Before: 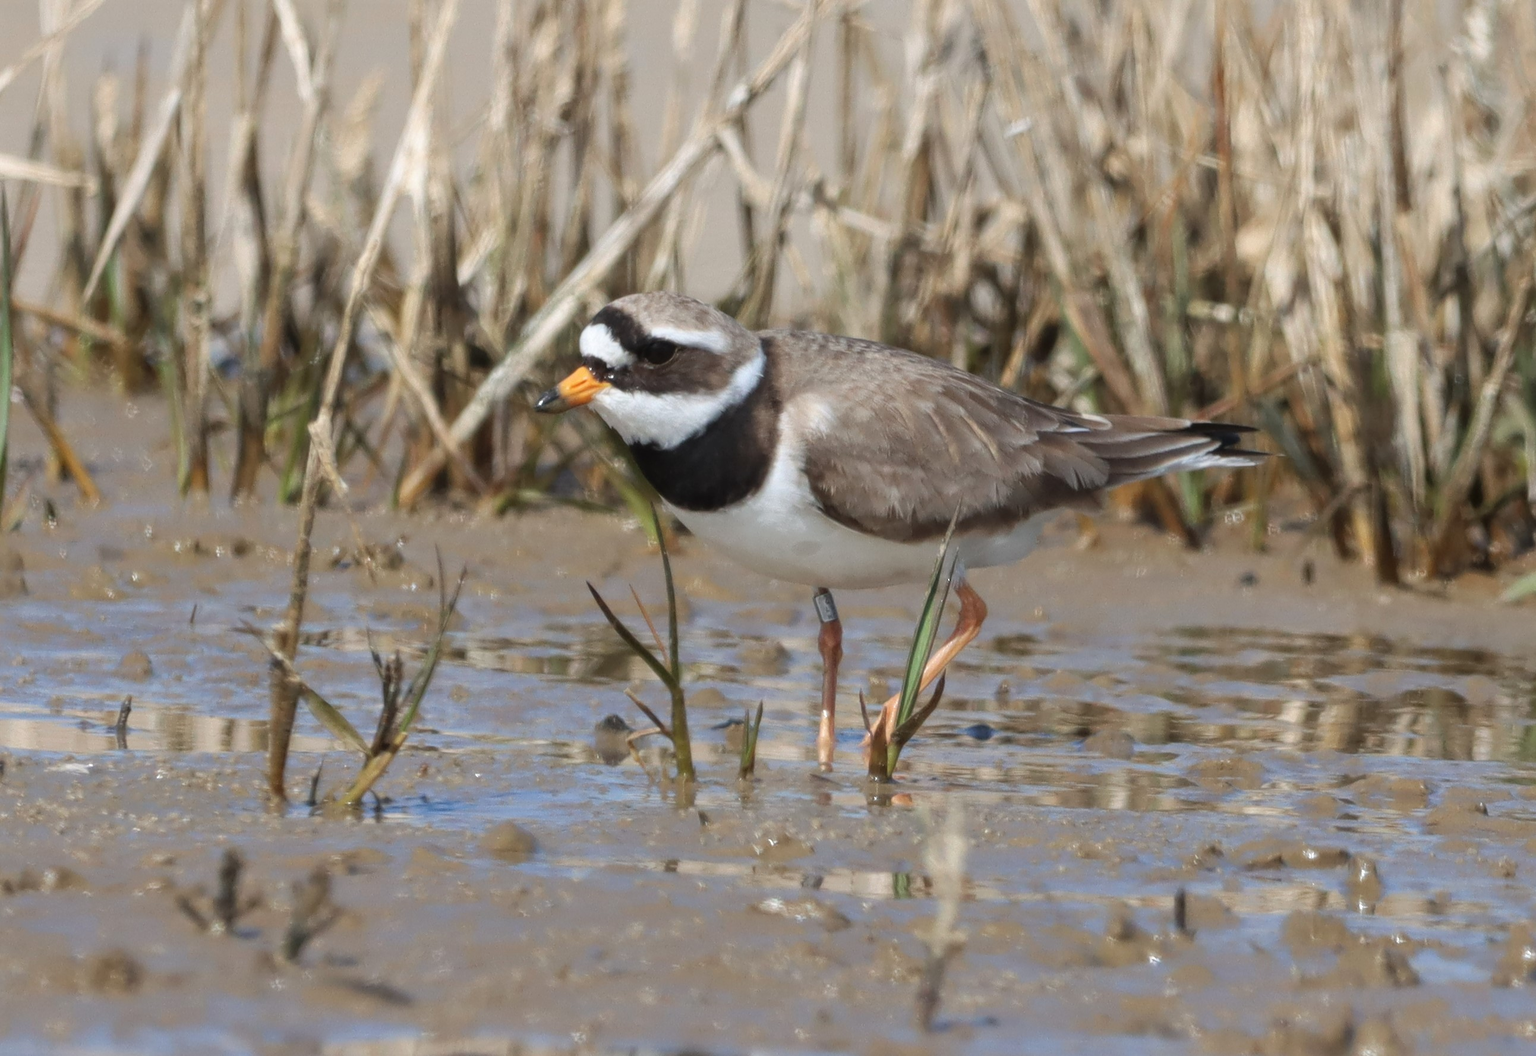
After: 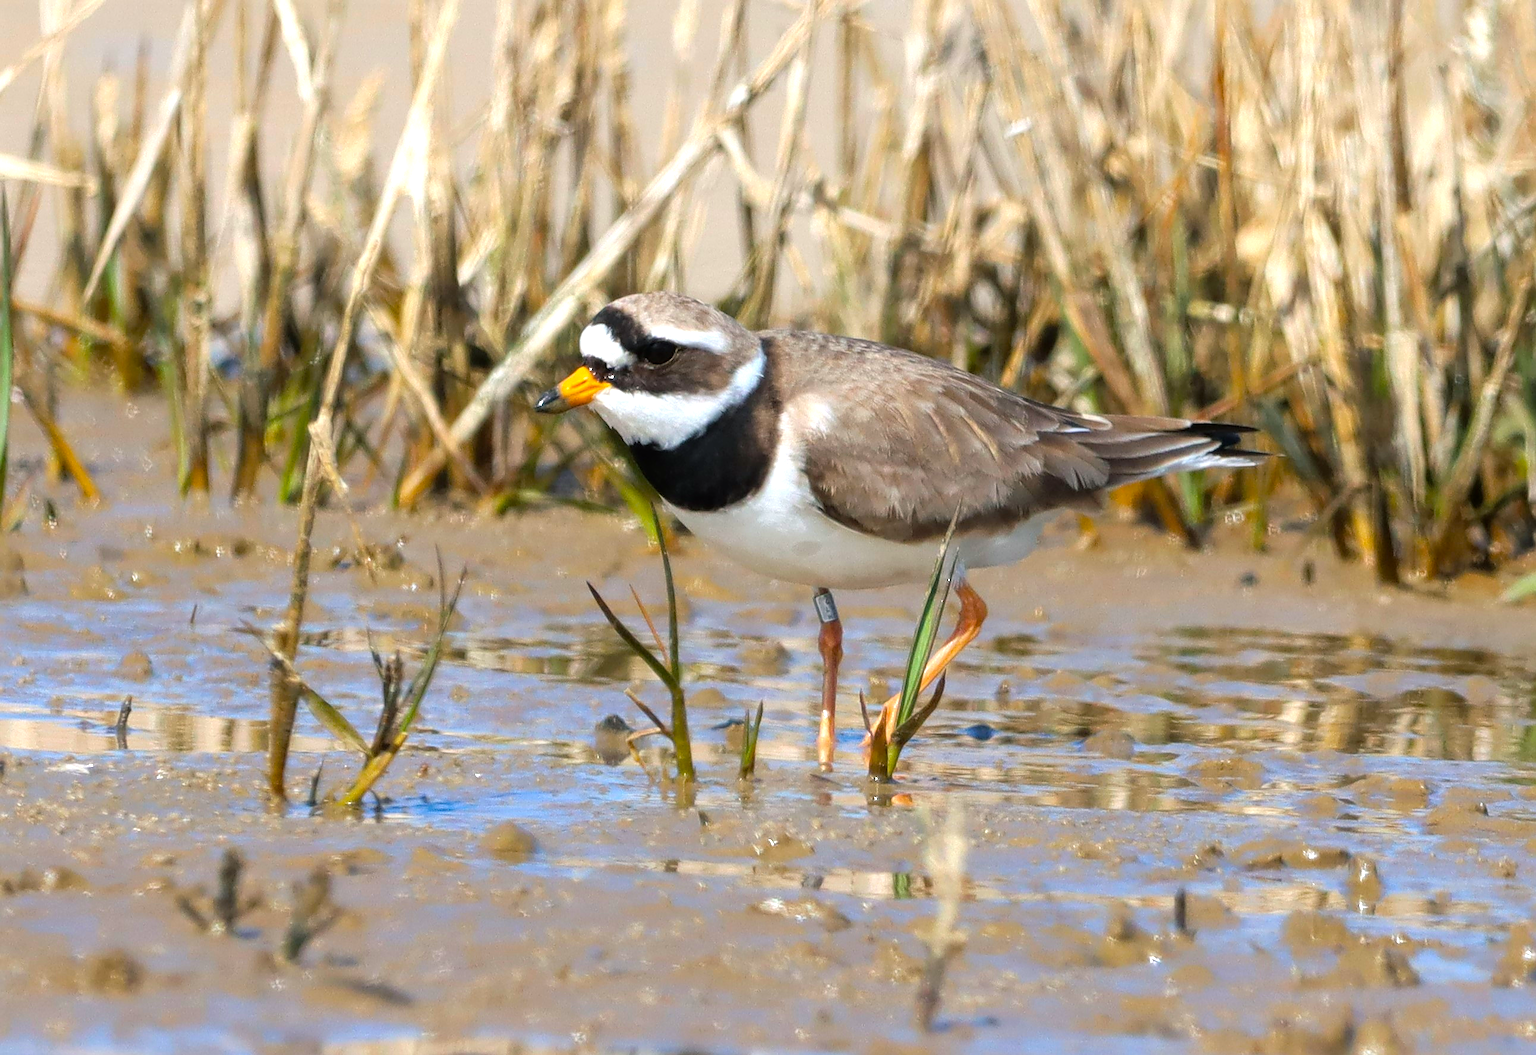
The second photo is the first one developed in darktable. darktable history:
tone equalizer: -8 EV -0.749 EV, -7 EV -0.698 EV, -6 EV -0.608 EV, -5 EV -0.398 EV, -3 EV 0.37 EV, -2 EV 0.6 EV, -1 EV 0.689 EV, +0 EV 0.766 EV
color balance rgb: shadows lift › chroma 2.032%, shadows lift › hue 214.77°, linear chroma grading › global chroma 14.763%, perceptual saturation grading › global saturation 30.2%, global vibrance 20%
sharpen: on, module defaults
exposure: black level correction 0.002, exposure -0.096 EV, compensate highlight preservation false
local contrast: mode bilateral grid, contrast 15, coarseness 35, detail 104%, midtone range 0.2
